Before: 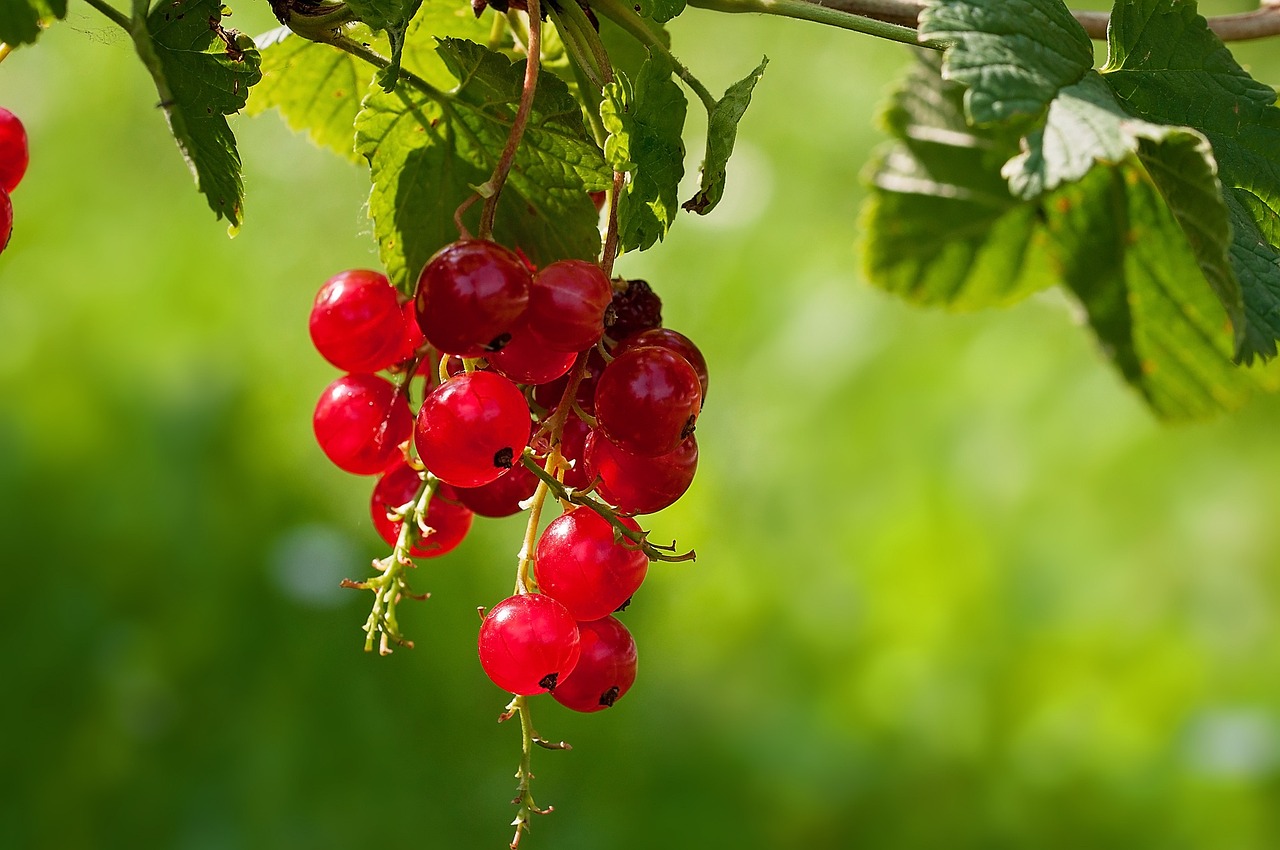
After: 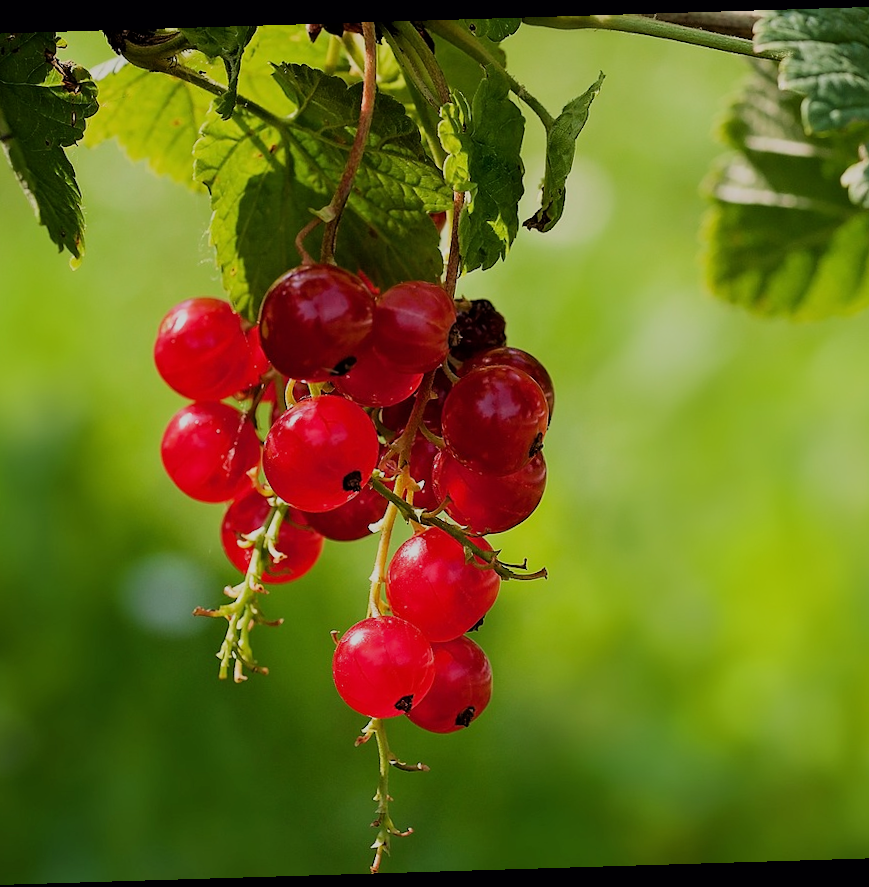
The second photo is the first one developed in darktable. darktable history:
crop and rotate: left 12.673%, right 20.66%
tone equalizer: -8 EV -0.55 EV
filmic rgb: black relative exposure -7.15 EV, white relative exposure 5.36 EV, hardness 3.02, color science v6 (2022)
rotate and perspective: rotation -1.75°, automatic cropping off
